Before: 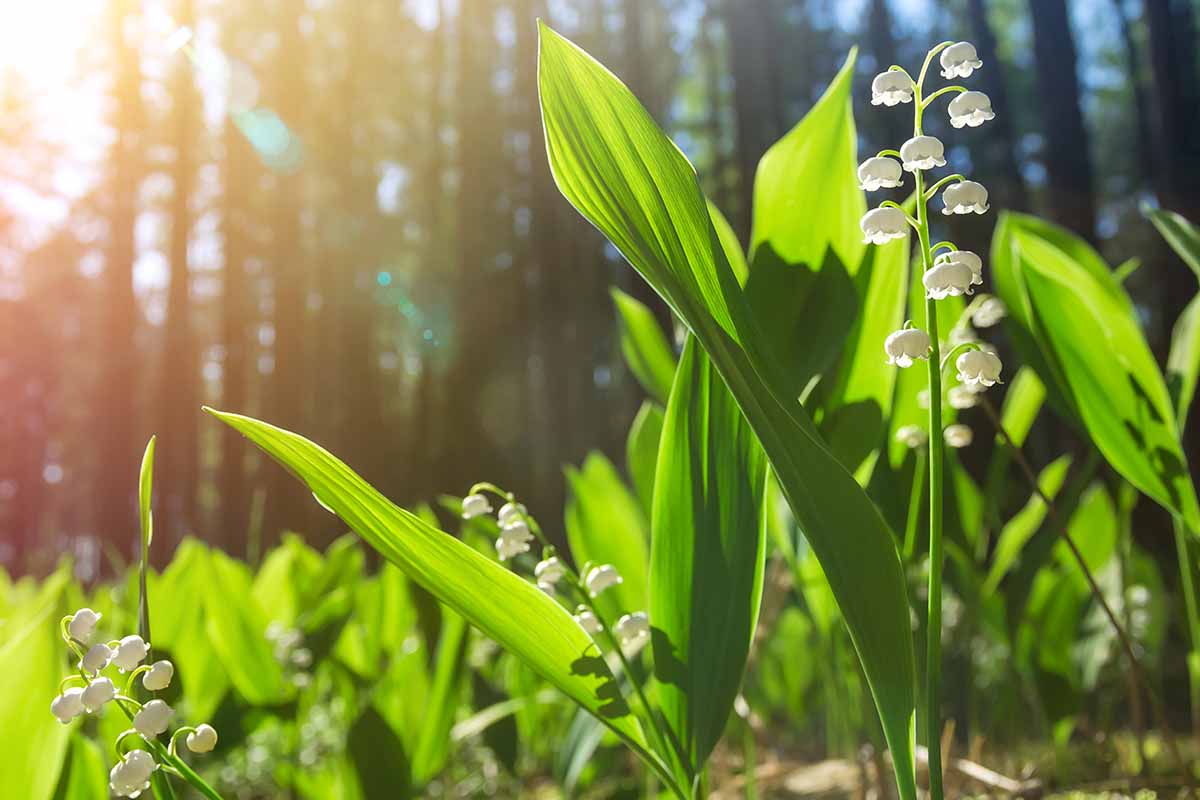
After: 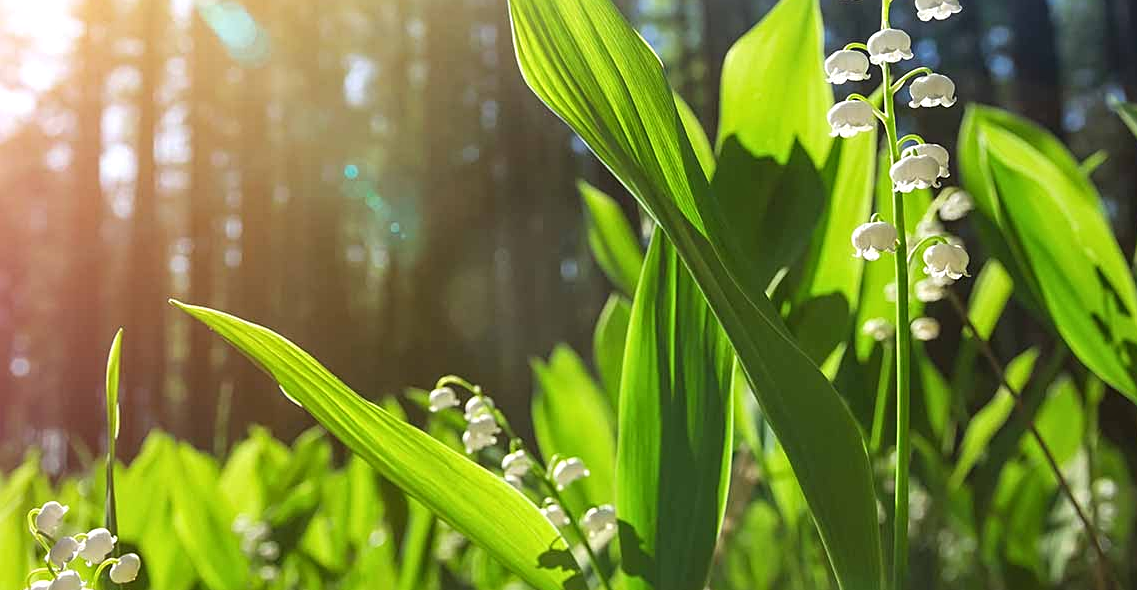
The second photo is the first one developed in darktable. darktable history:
crop and rotate: left 2.79%, top 13.535%, right 2.423%, bottom 12.634%
local contrast: highlights 101%, shadows 98%, detail 119%, midtone range 0.2
sharpen: radius 2.516, amount 0.33
